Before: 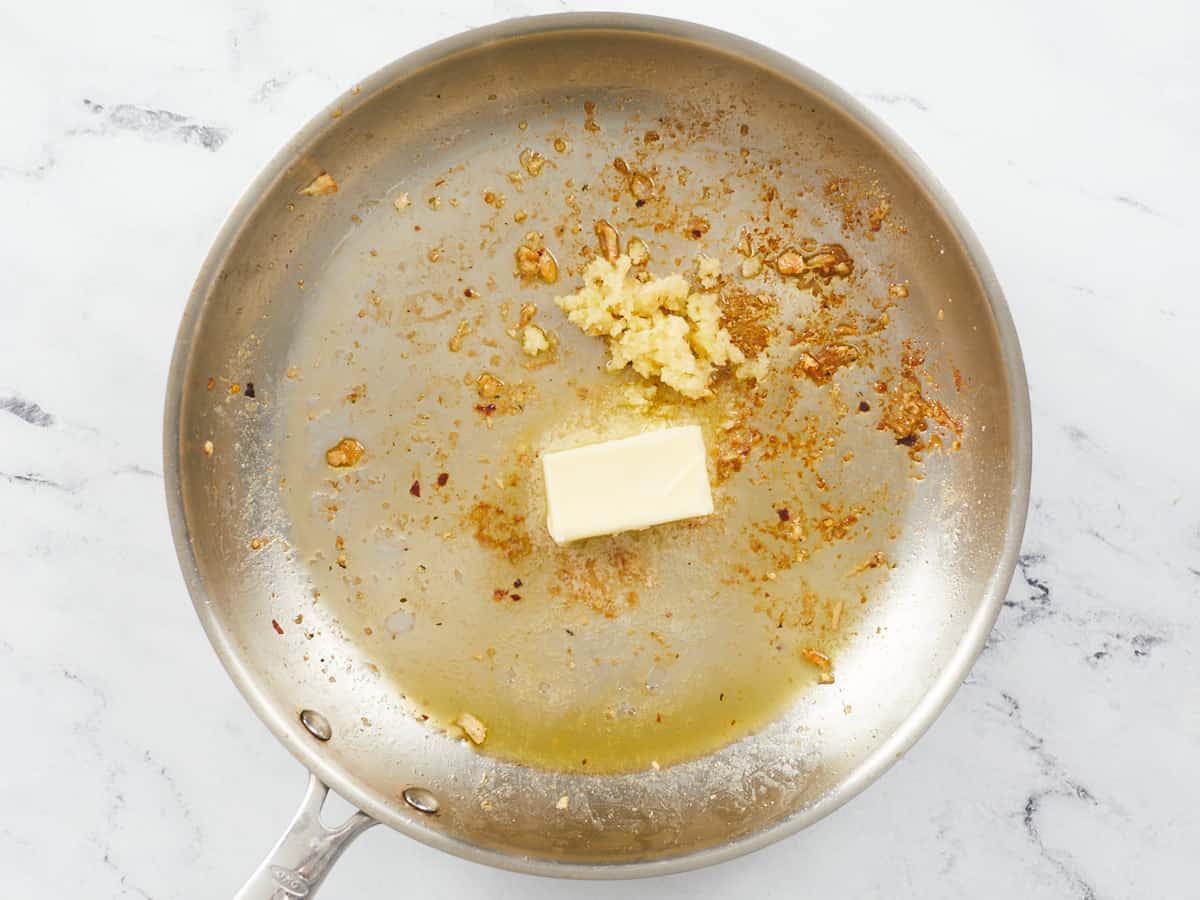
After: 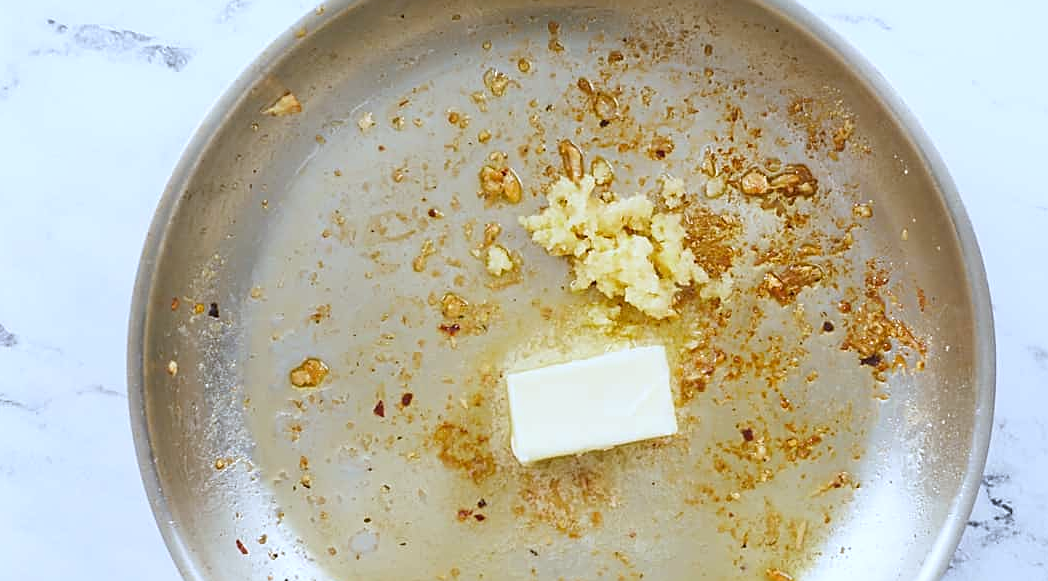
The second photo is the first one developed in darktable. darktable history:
crop: left 3.015%, top 8.969%, right 9.647%, bottom 26.457%
sharpen: on, module defaults
white balance: red 0.926, green 1.003, blue 1.133
